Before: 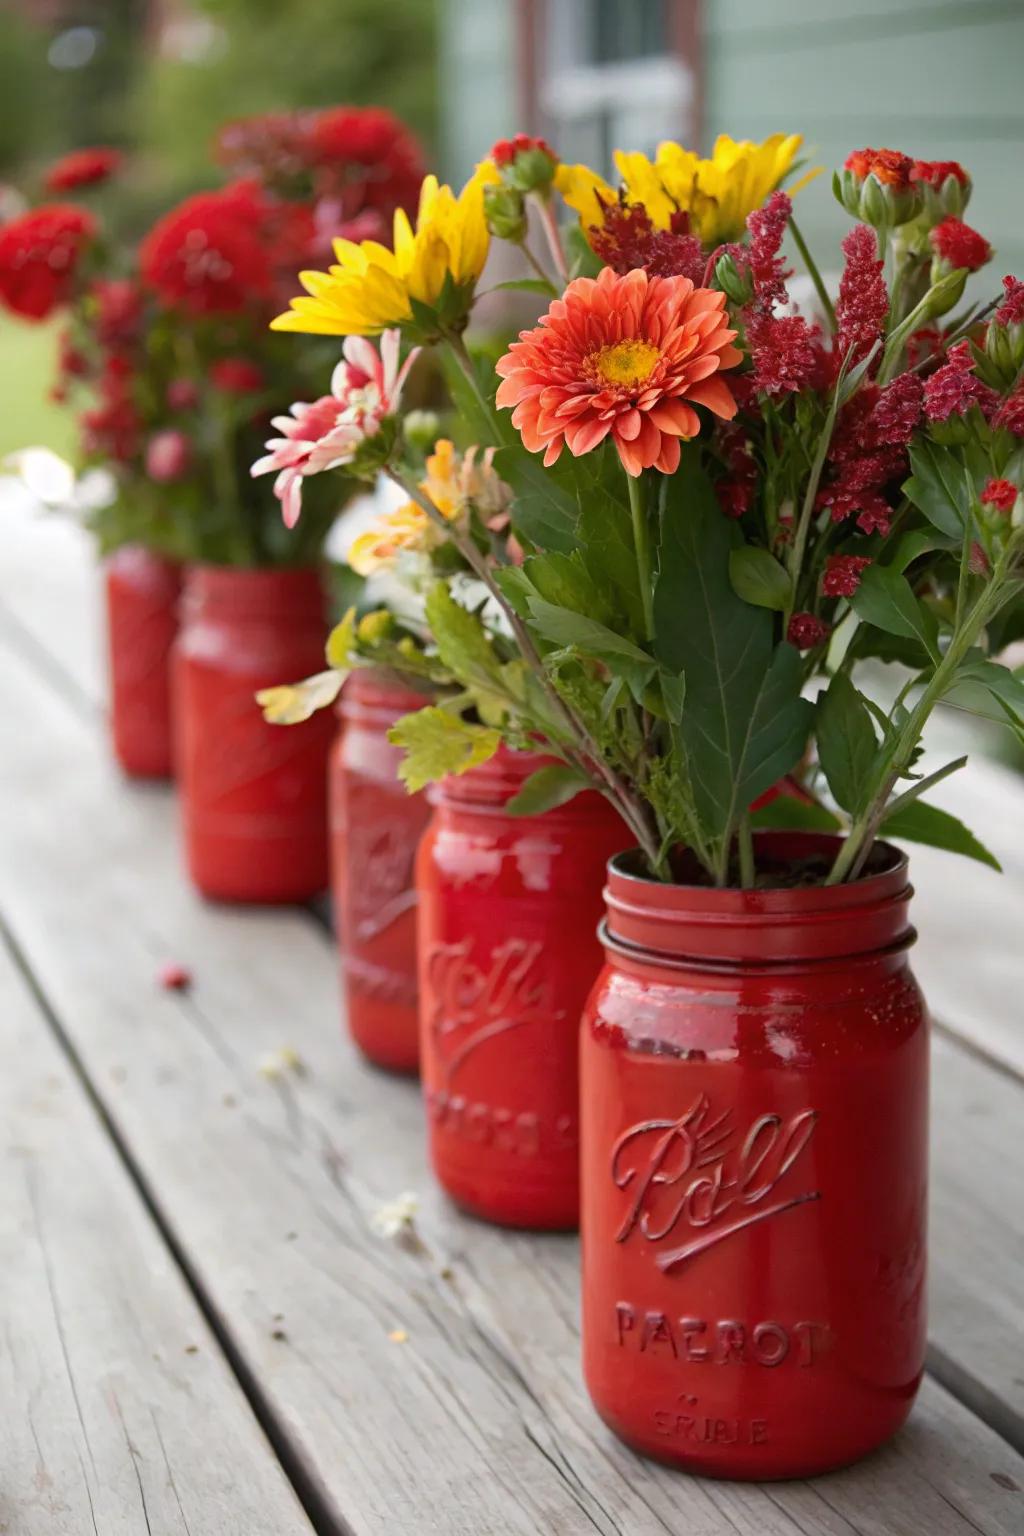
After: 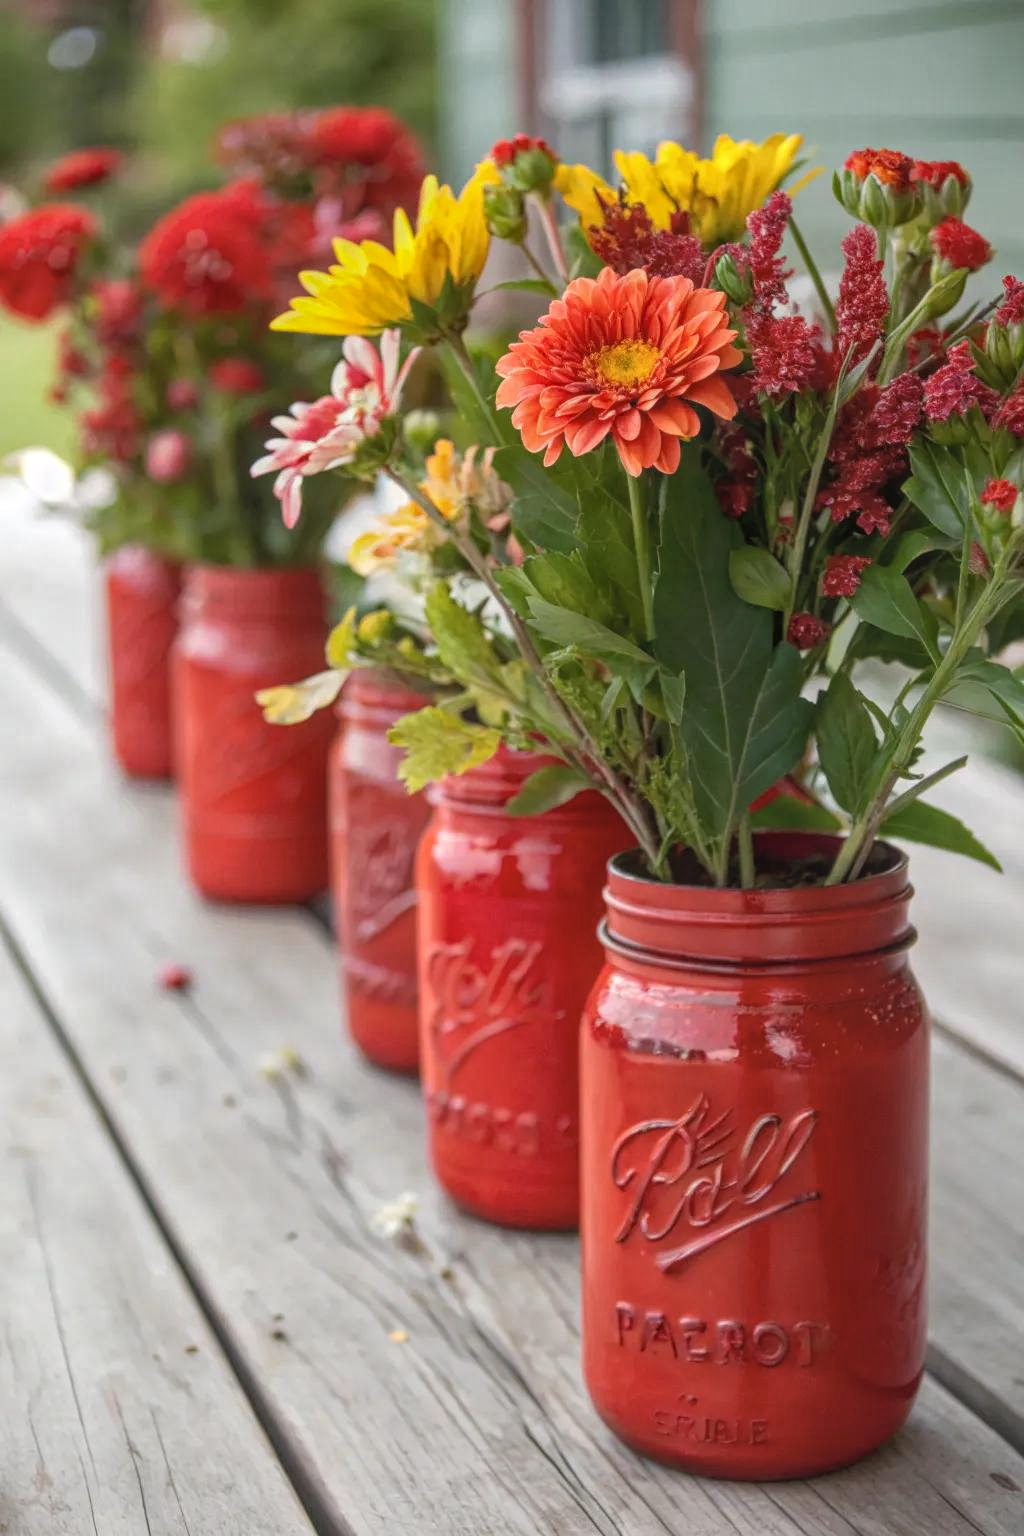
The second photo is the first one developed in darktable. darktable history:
local contrast: highlights 66%, shadows 32%, detail 166%, midtone range 0.2
